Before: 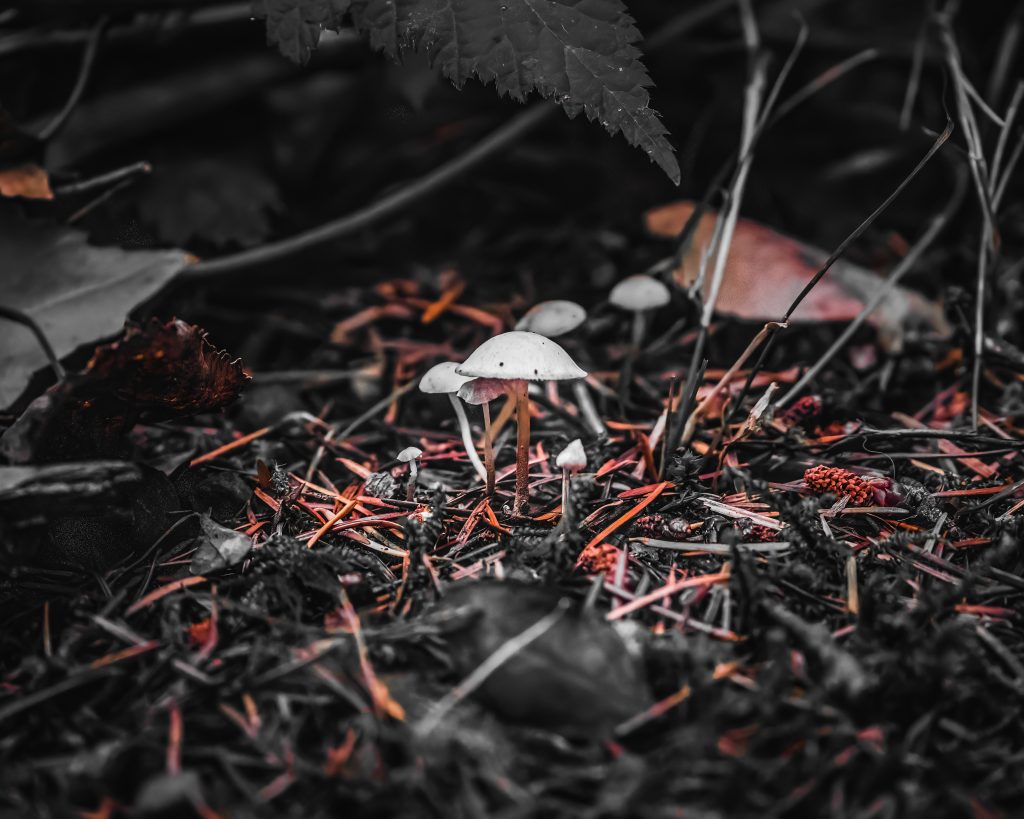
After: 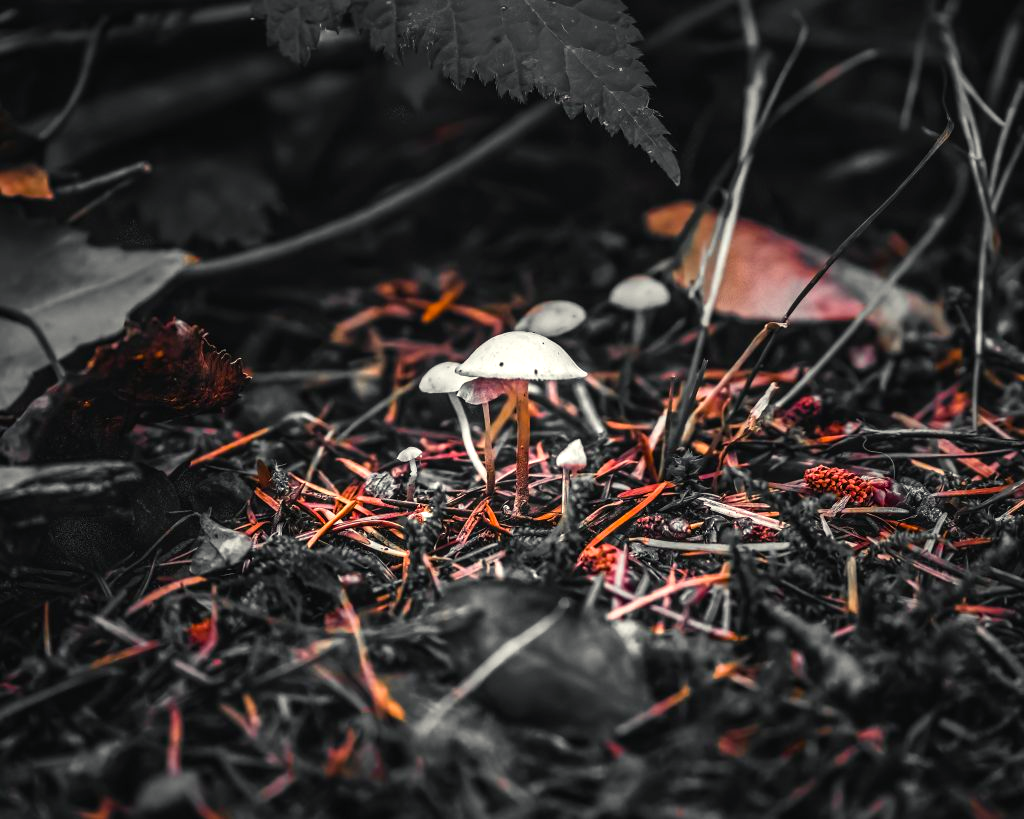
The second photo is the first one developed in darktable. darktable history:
color balance rgb: shadows lift › chroma 1.043%, shadows lift › hue 242.05°, highlights gain › luminance 6.499%, highlights gain › chroma 2.611%, highlights gain › hue 88.42°, perceptual saturation grading › global saturation 19.515%, perceptual brilliance grading › global brilliance 10.816%, global vibrance 20%
